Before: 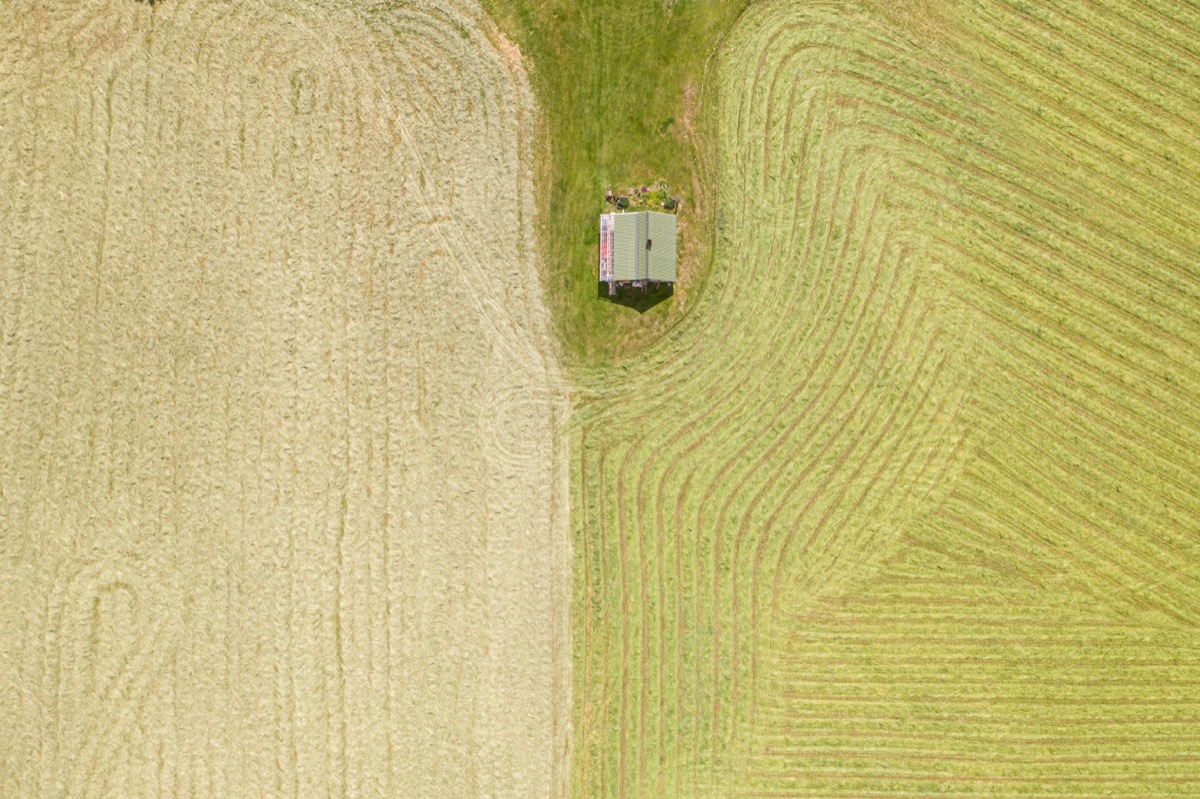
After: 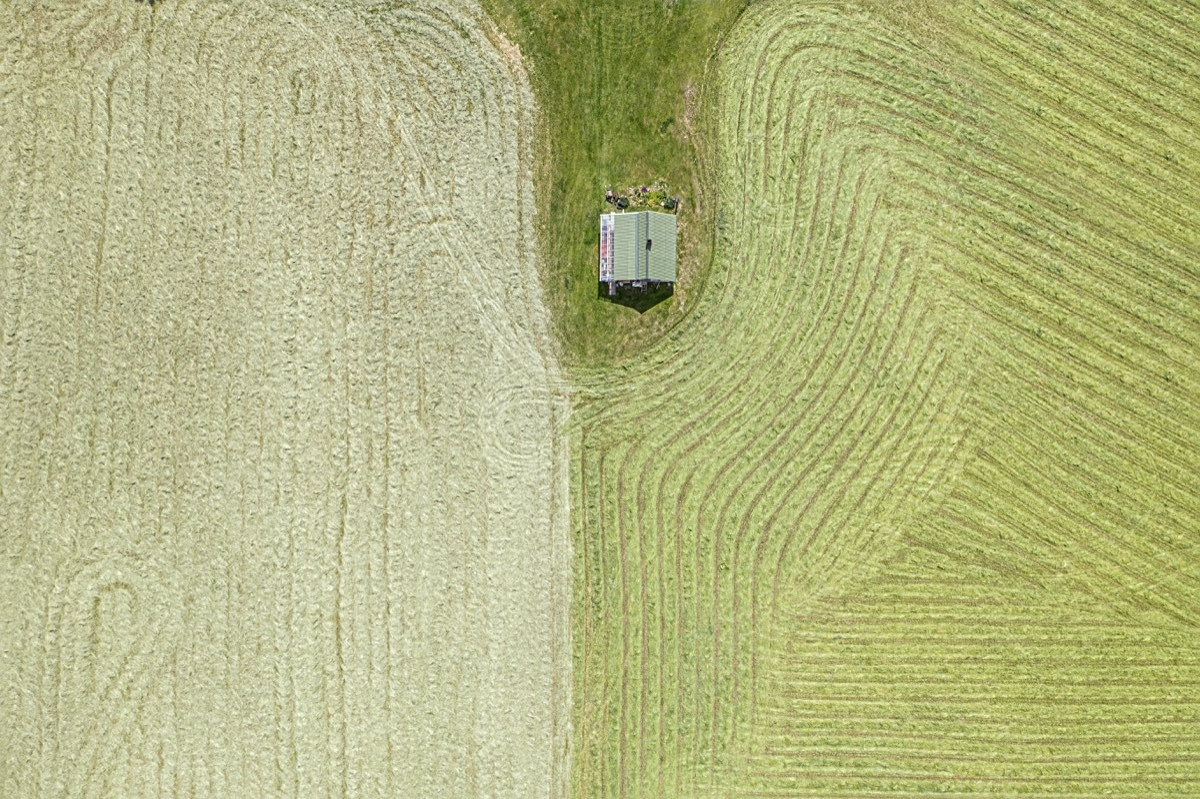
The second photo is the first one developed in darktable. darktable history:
local contrast: on, module defaults
white balance: red 0.871, blue 1.249
color balance rgb: shadows lift › chroma 2%, shadows lift › hue 263°, highlights gain › chroma 8%, highlights gain › hue 84°, linear chroma grading › global chroma -15%, saturation formula JzAzBz (2021)
sharpen: on, module defaults
